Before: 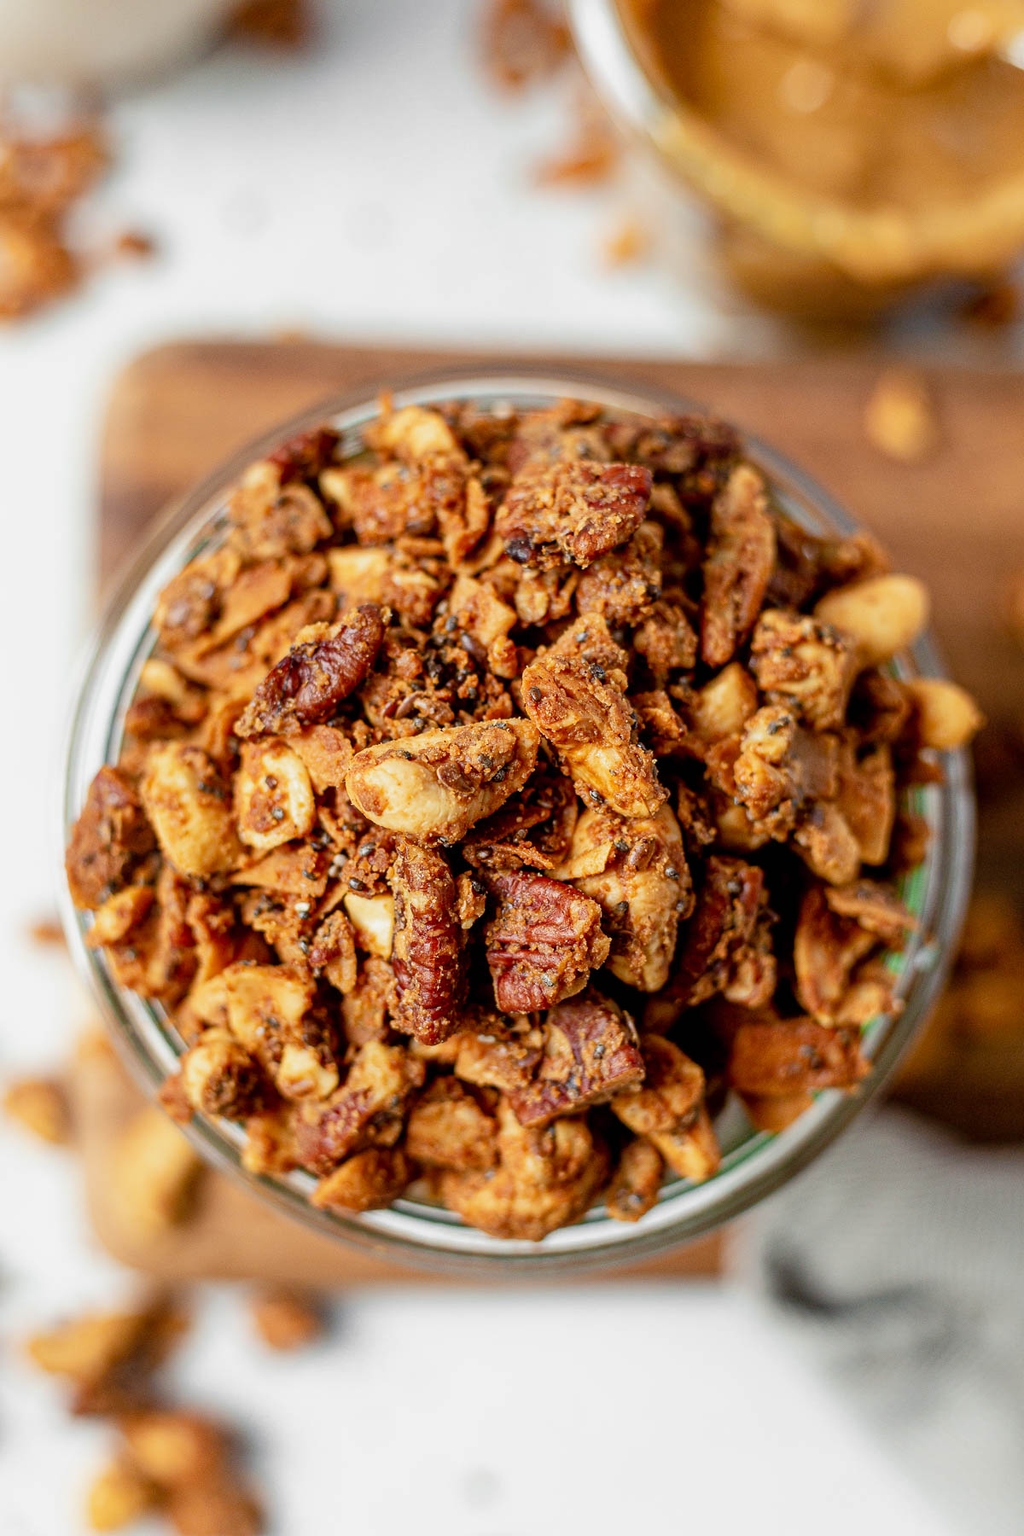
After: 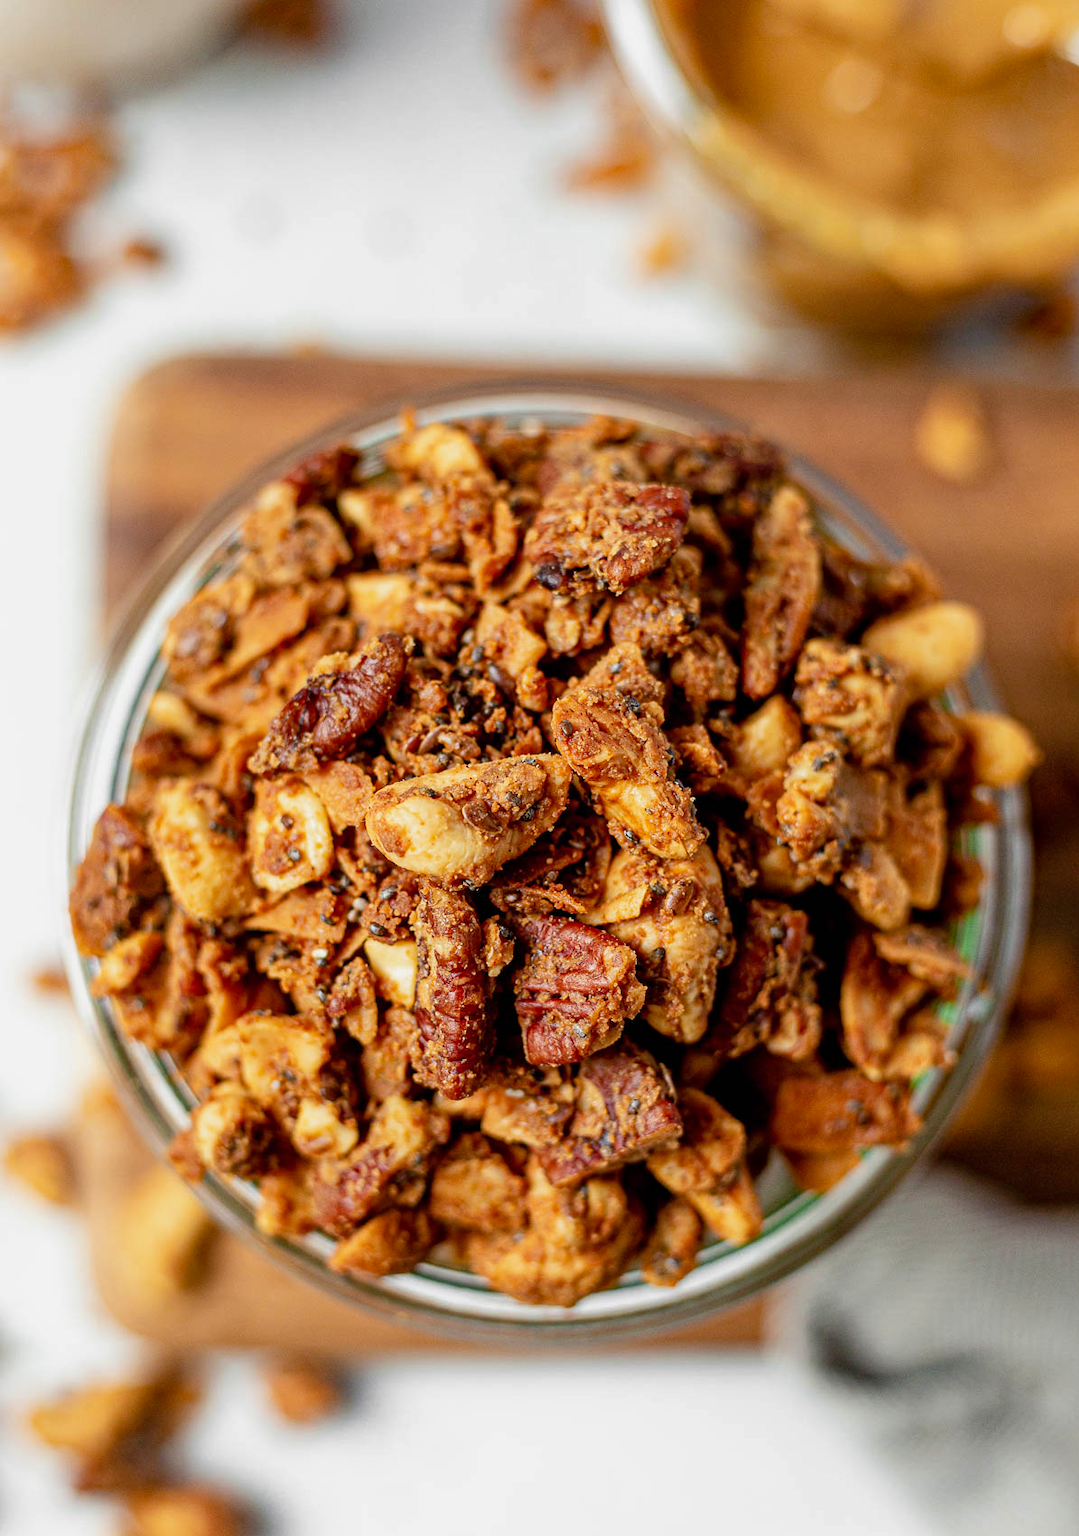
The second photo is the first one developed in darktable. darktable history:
crop: top 0.414%, right 0.261%, bottom 5.067%
haze removal: compatibility mode true, adaptive false
